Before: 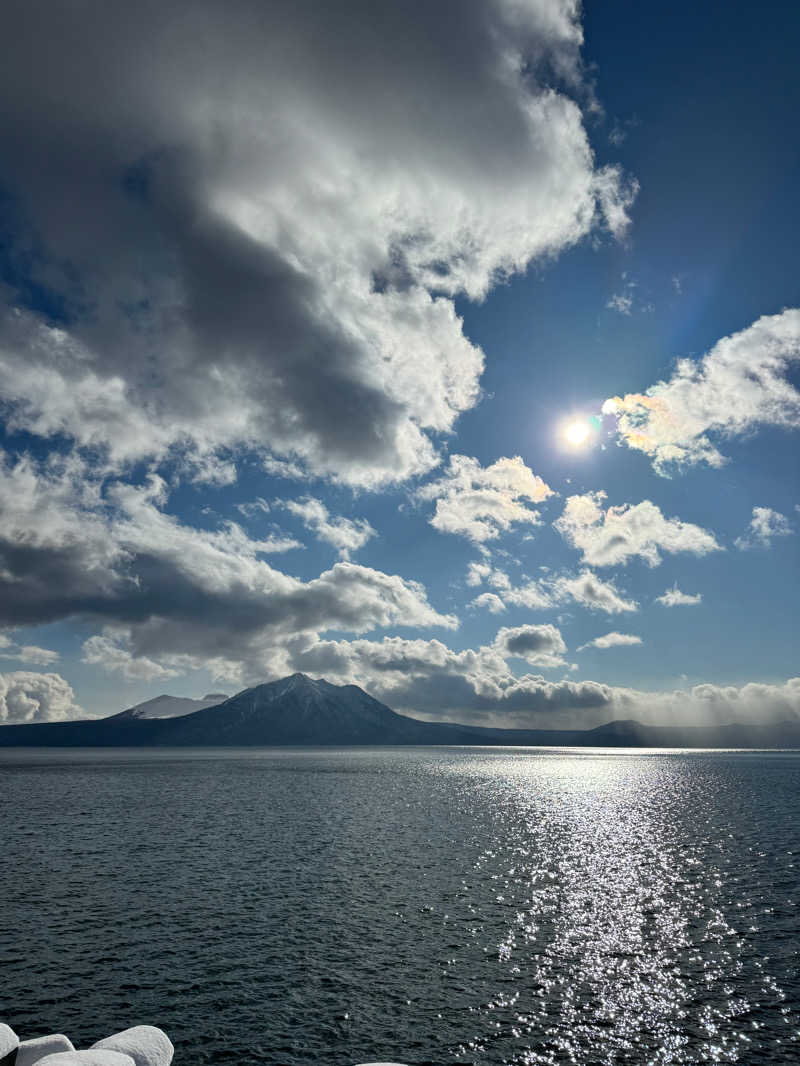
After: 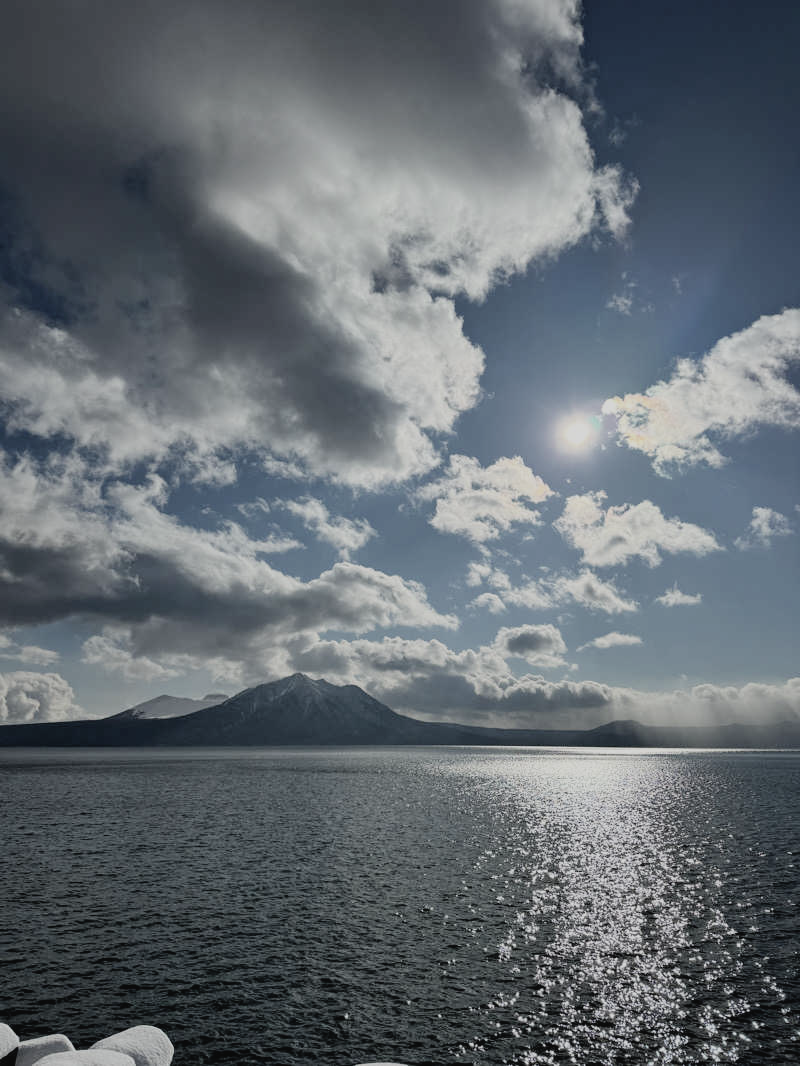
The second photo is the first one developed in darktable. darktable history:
contrast brightness saturation: contrast -0.05, saturation -0.41
filmic rgb: hardness 4.17
